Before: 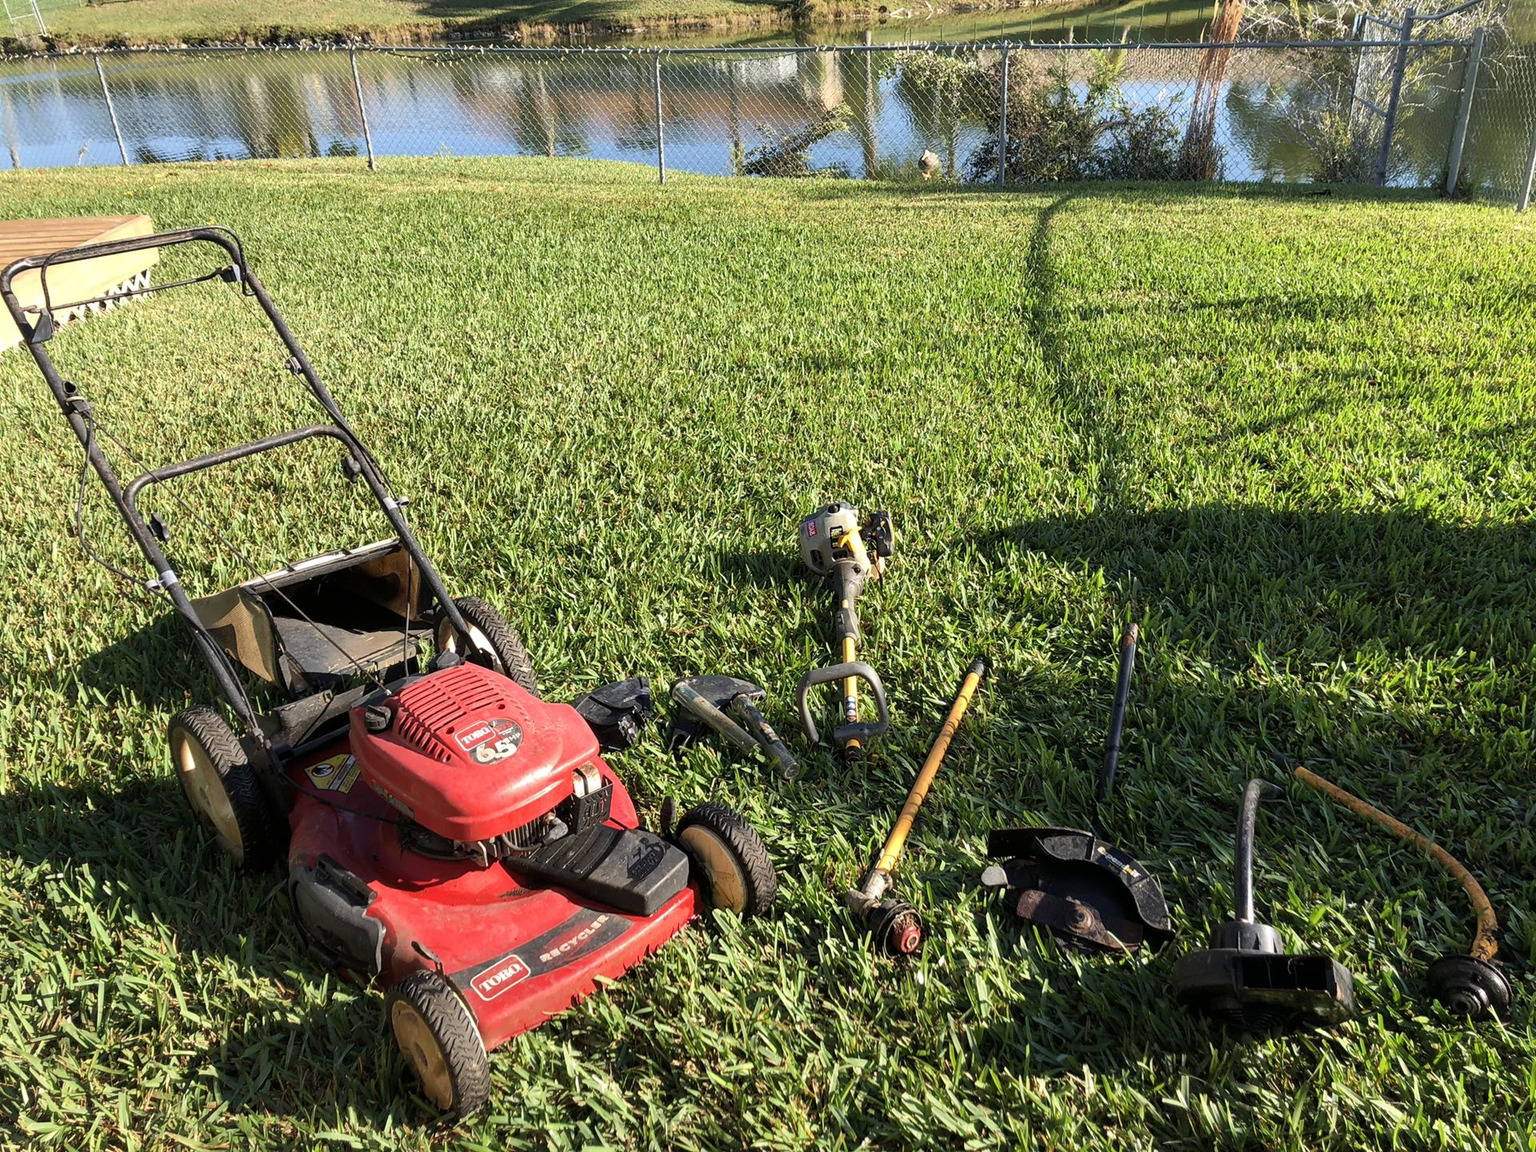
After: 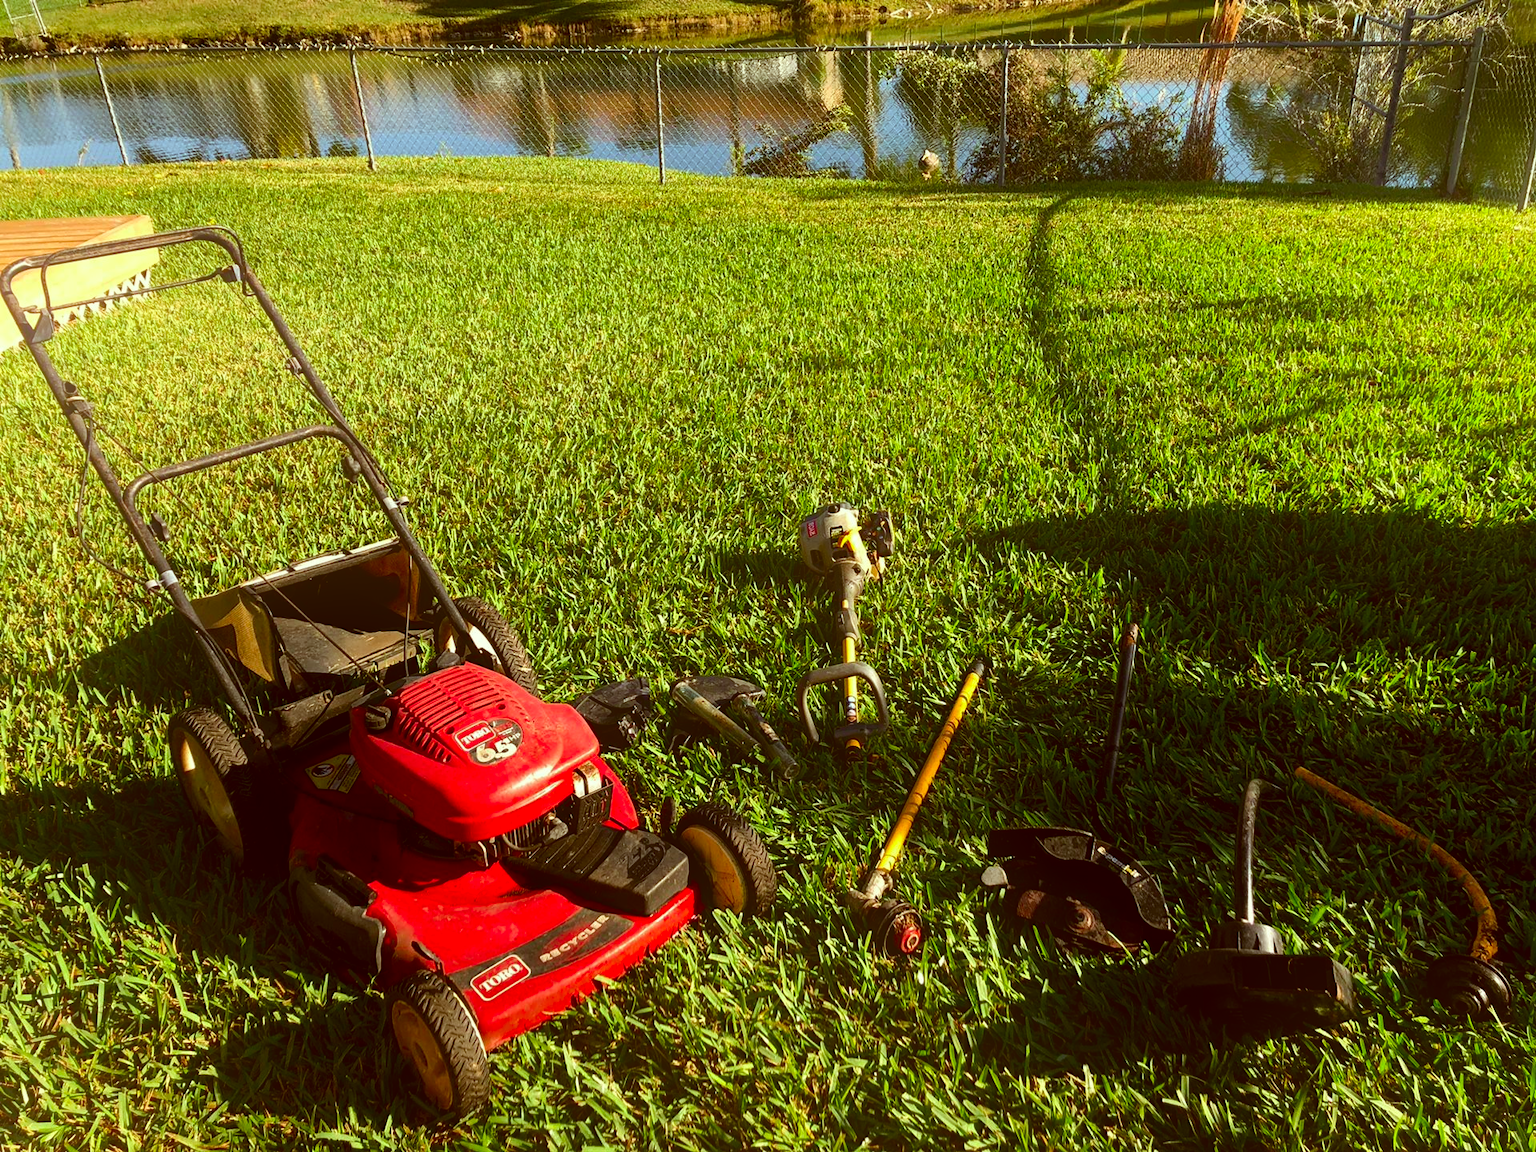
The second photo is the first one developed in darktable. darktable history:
color correction: highlights a* -5.94, highlights b* 9.48, shadows a* 10.12, shadows b* 23.94
contrast brightness saturation: brightness -0.25, saturation 0.2
bloom: threshold 82.5%, strength 16.25%
